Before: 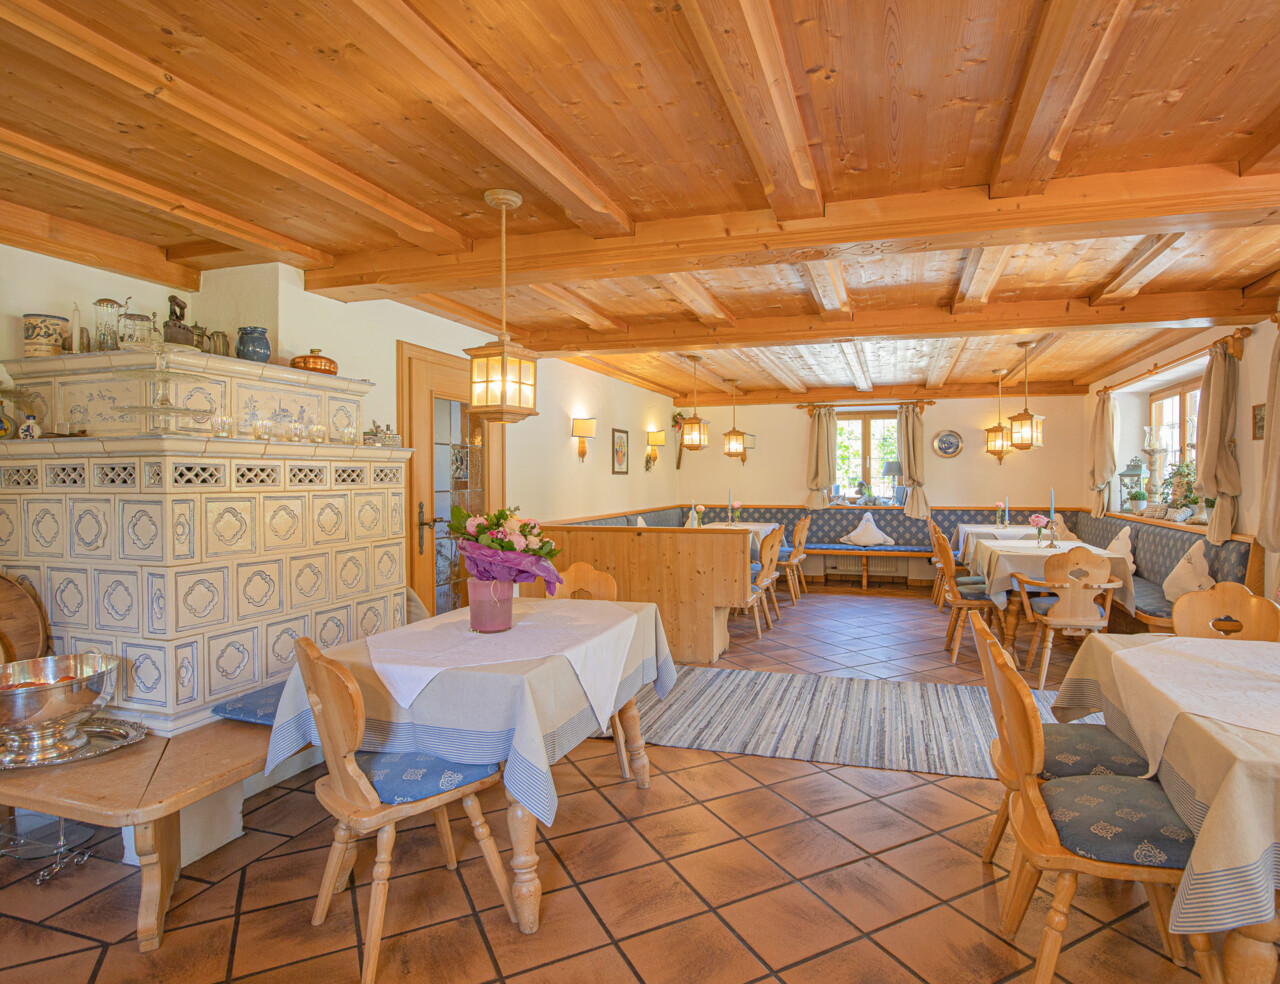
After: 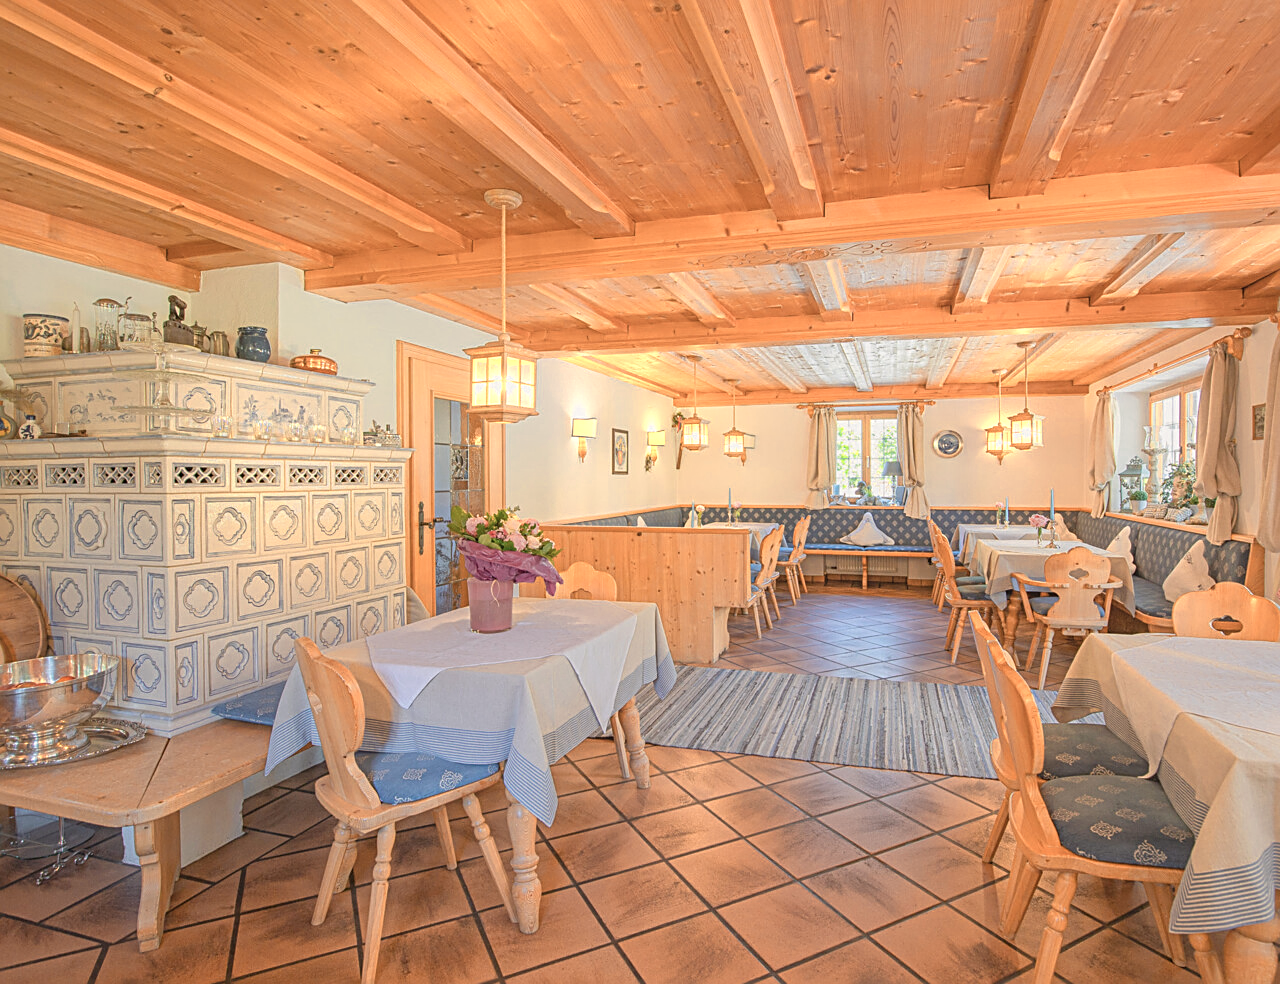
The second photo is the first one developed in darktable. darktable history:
contrast equalizer: octaves 7, y [[0.6 ×6], [0.55 ×6], [0 ×6], [0 ×6], [0 ×6]], mix -0.36
color zones: curves: ch0 [(0.018, 0.548) (0.224, 0.64) (0.425, 0.447) (0.675, 0.575) (0.732, 0.579)]; ch1 [(0.066, 0.487) (0.25, 0.5) (0.404, 0.43) (0.75, 0.421) (0.956, 0.421)]; ch2 [(0.044, 0.561) (0.215, 0.465) (0.399, 0.544) (0.465, 0.548) (0.614, 0.447) (0.724, 0.43) (0.882, 0.623) (0.956, 0.632)]
sharpen: on, module defaults
